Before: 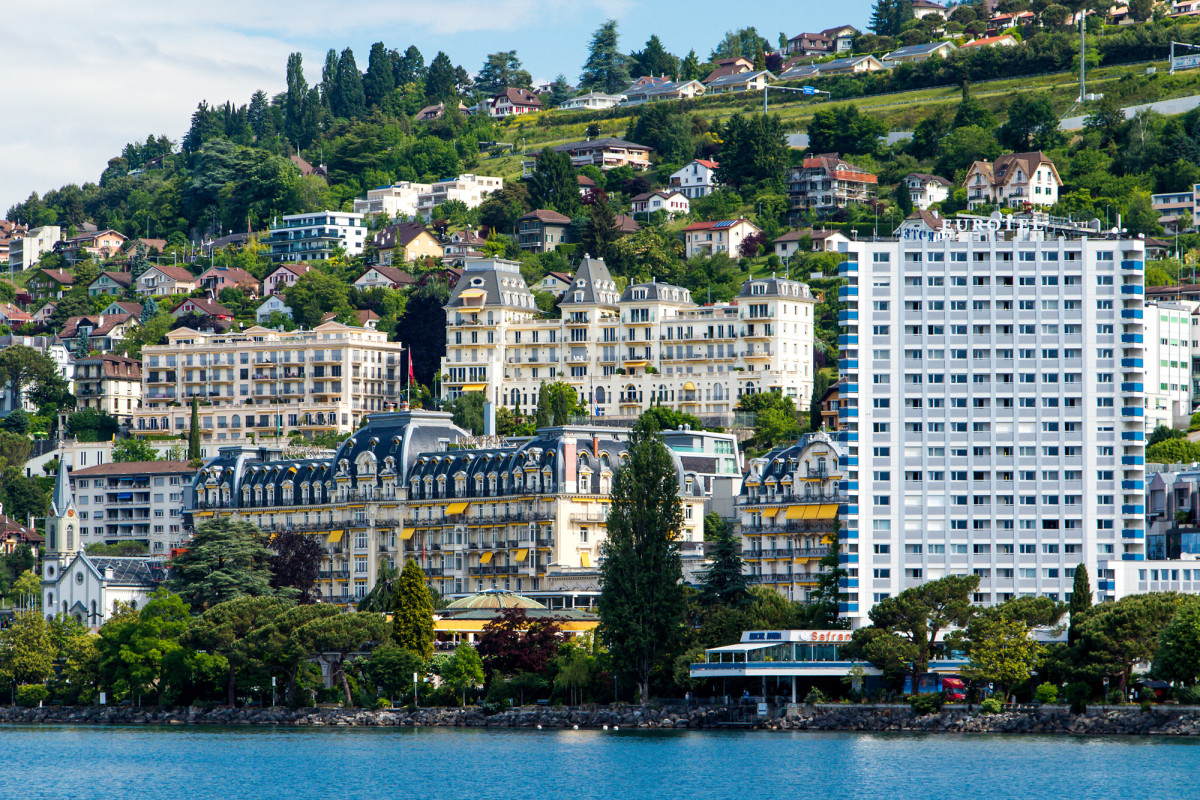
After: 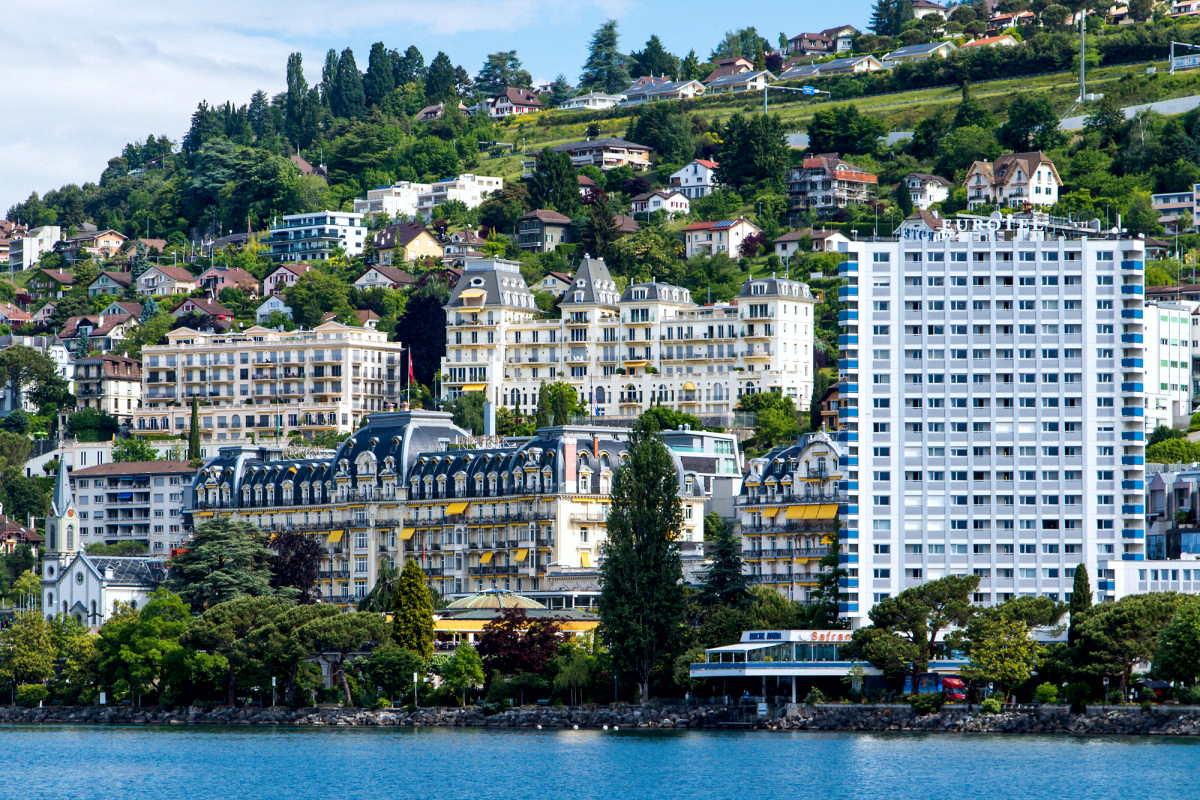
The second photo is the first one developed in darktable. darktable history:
white balance: red 0.974, blue 1.044
local contrast: mode bilateral grid, contrast 20, coarseness 50, detail 132%, midtone range 0.2
